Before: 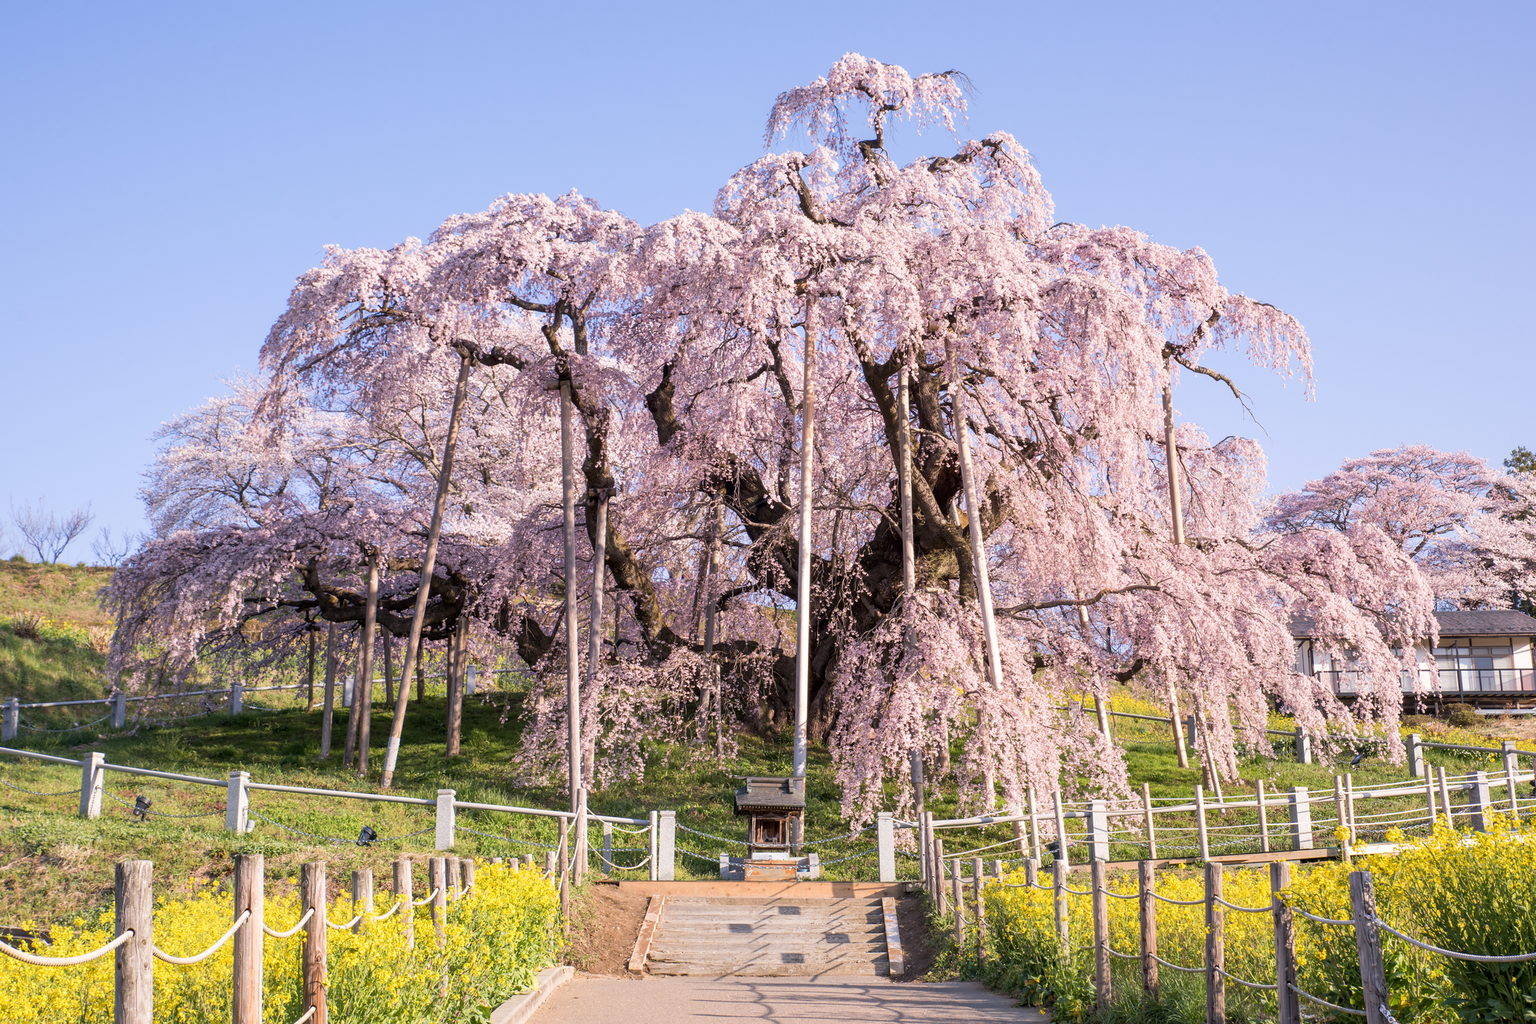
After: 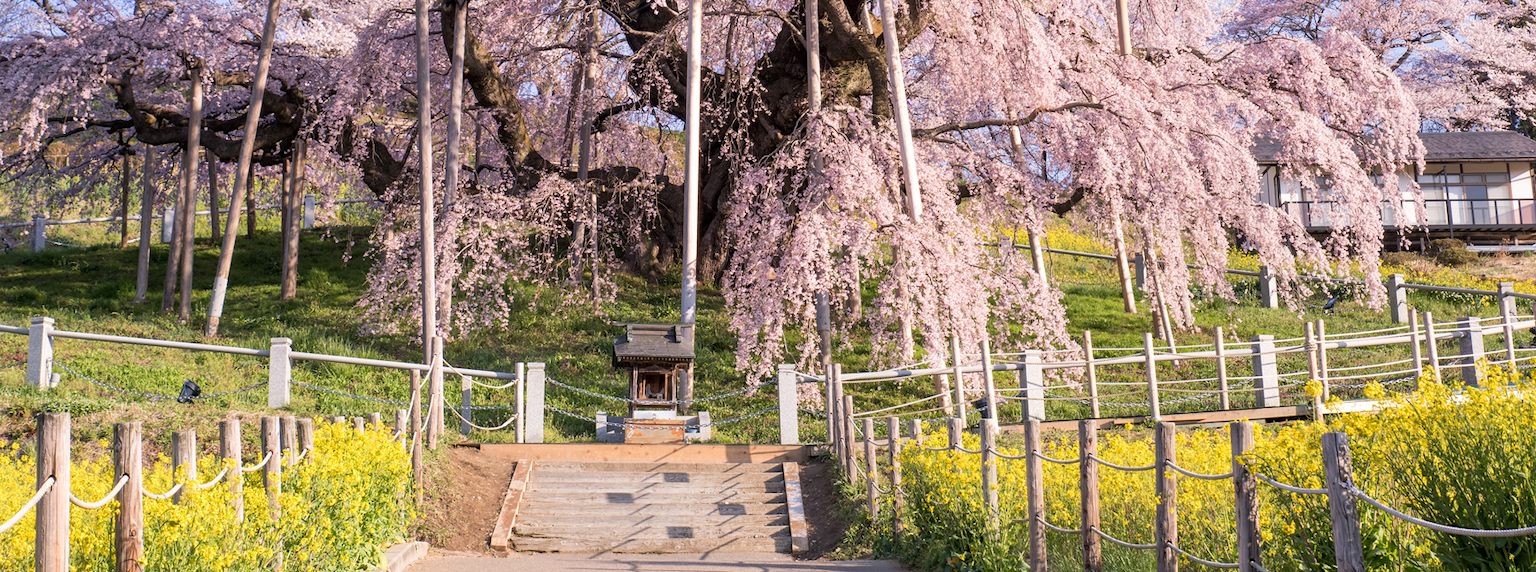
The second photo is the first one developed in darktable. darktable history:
crop and rotate: left 13.229%, top 48.513%, bottom 2.927%
